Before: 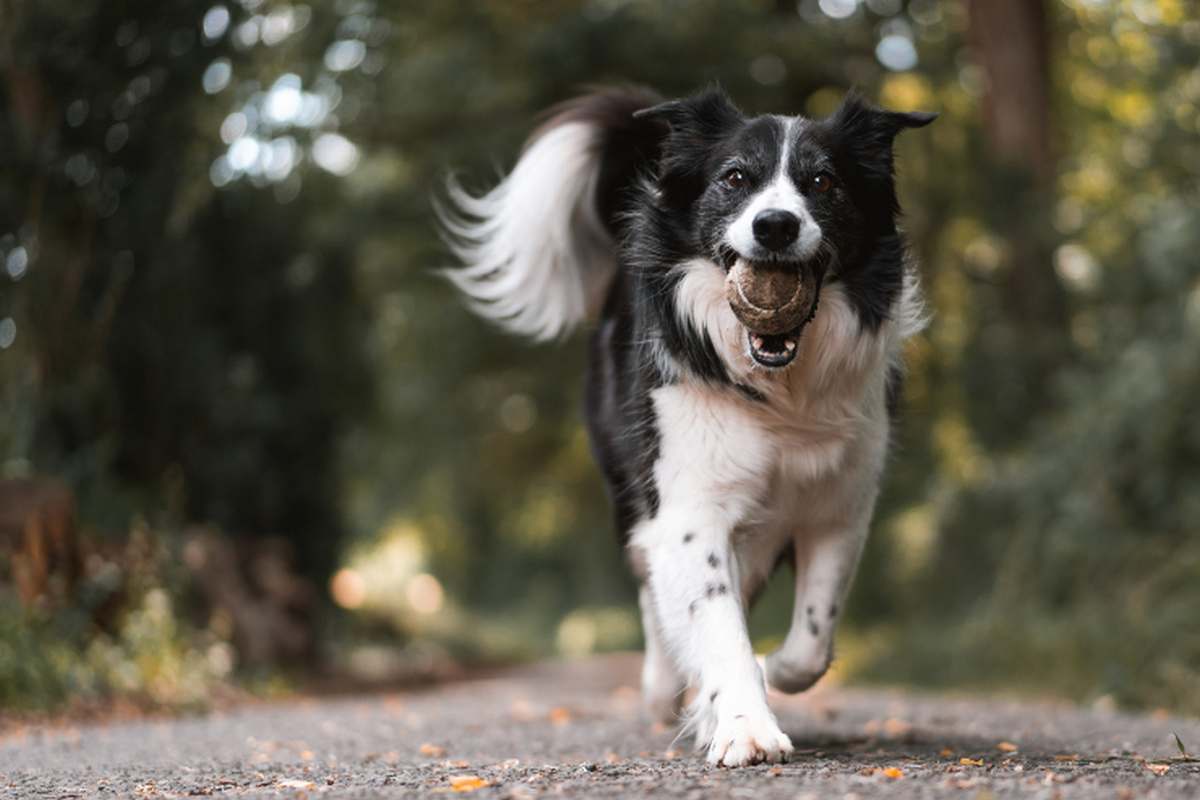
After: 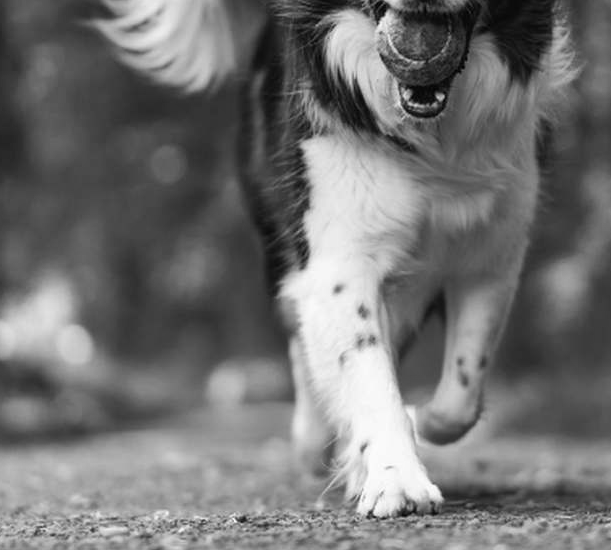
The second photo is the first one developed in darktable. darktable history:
crop and rotate: left 29.237%, top 31.152%, right 19.807%
monochrome: a -11.7, b 1.62, size 0.5, highlights 0.38
shadows and highlights: shadows color adjustment 97.66%, soften with gaussian
